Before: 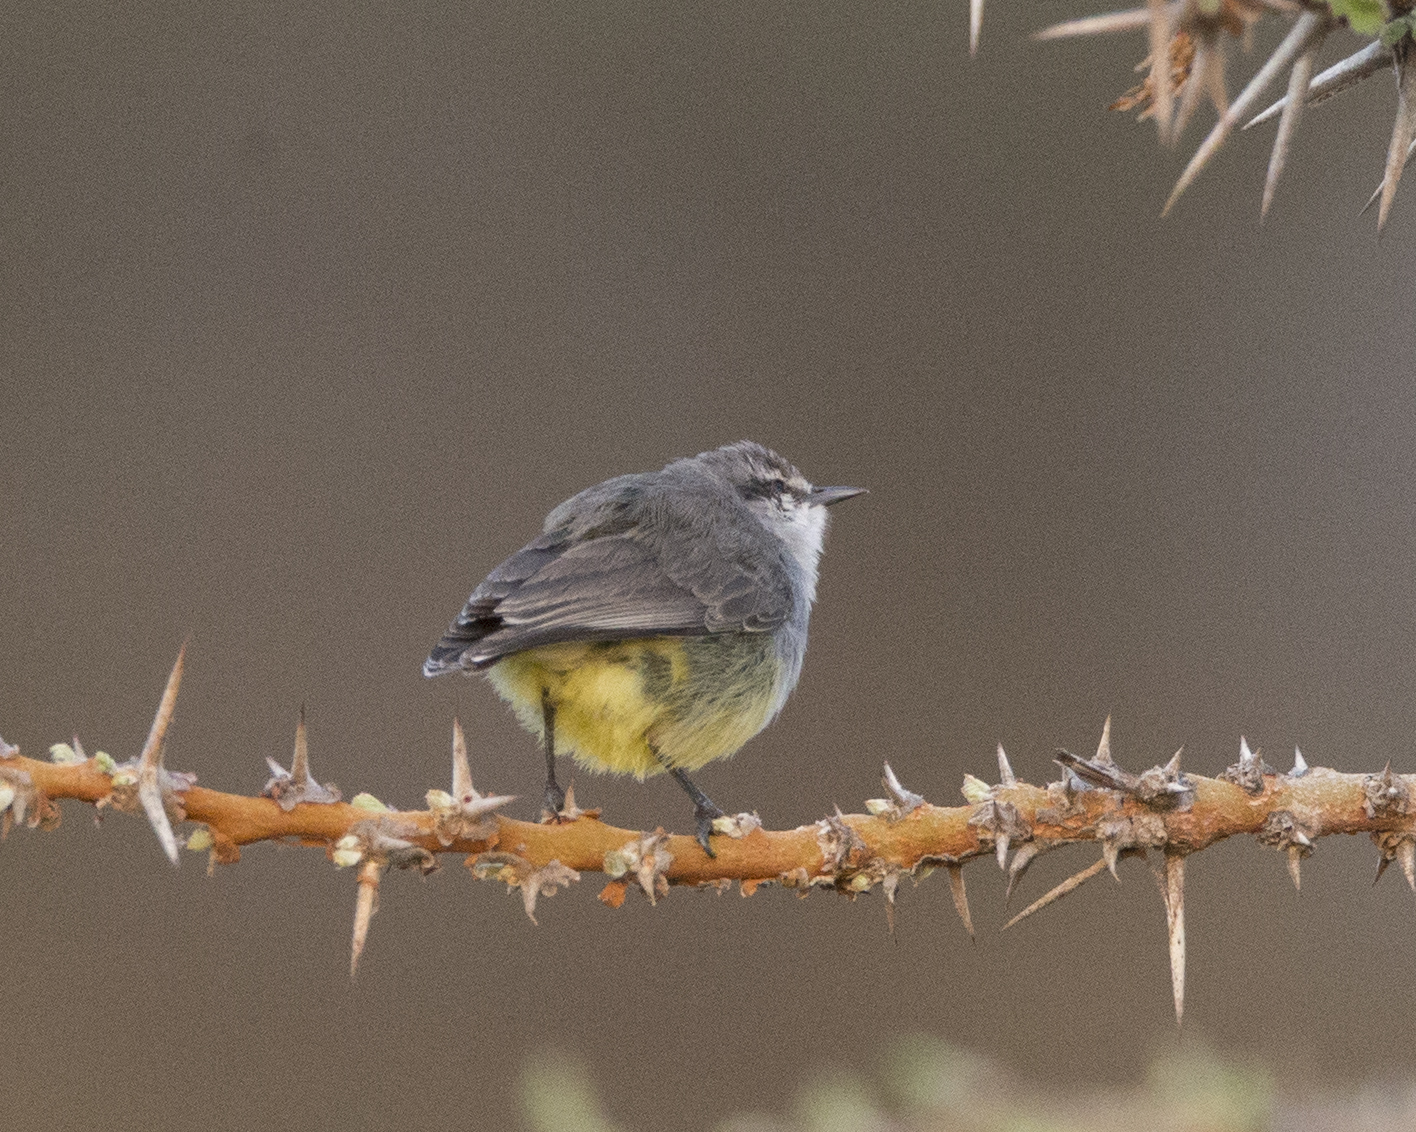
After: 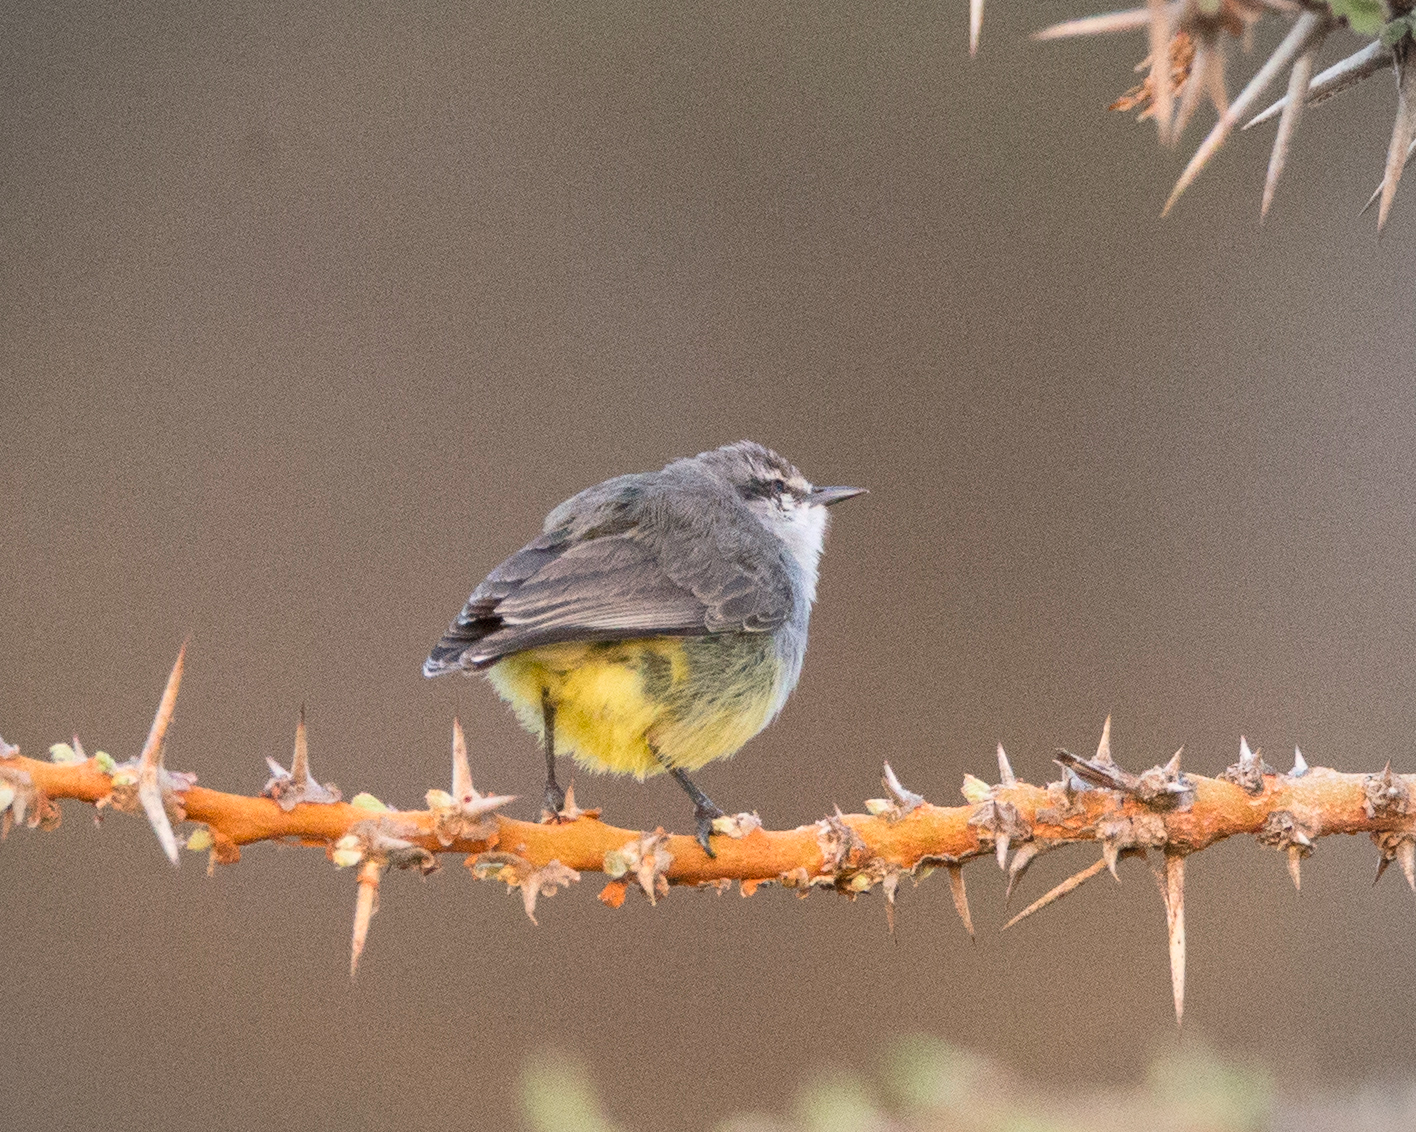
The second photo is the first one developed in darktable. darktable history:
vignetting: fall-off start 97.16%, brightness -0.291, width/height ratio 1.187
contrast brightness saturation: contrast 0.199, brightness 0.17, saturation 0.225
